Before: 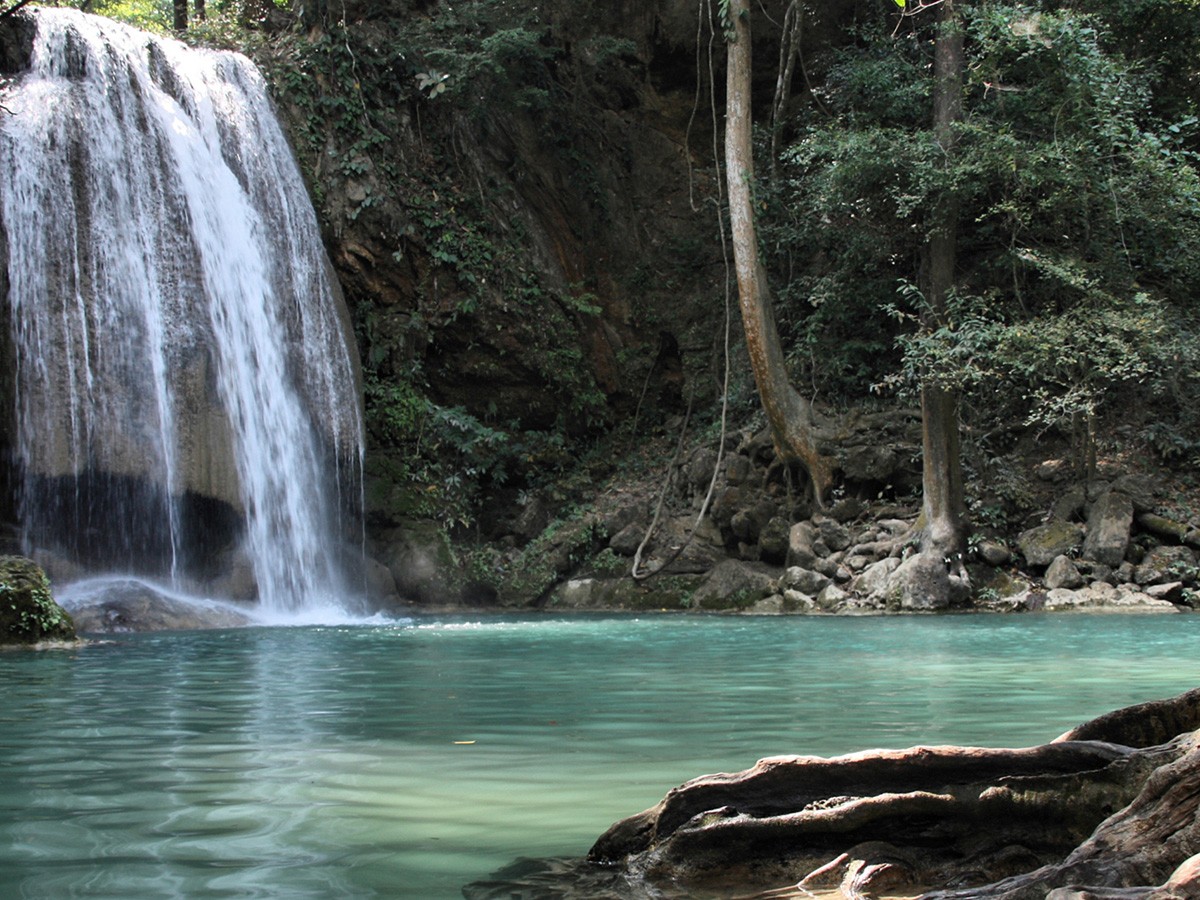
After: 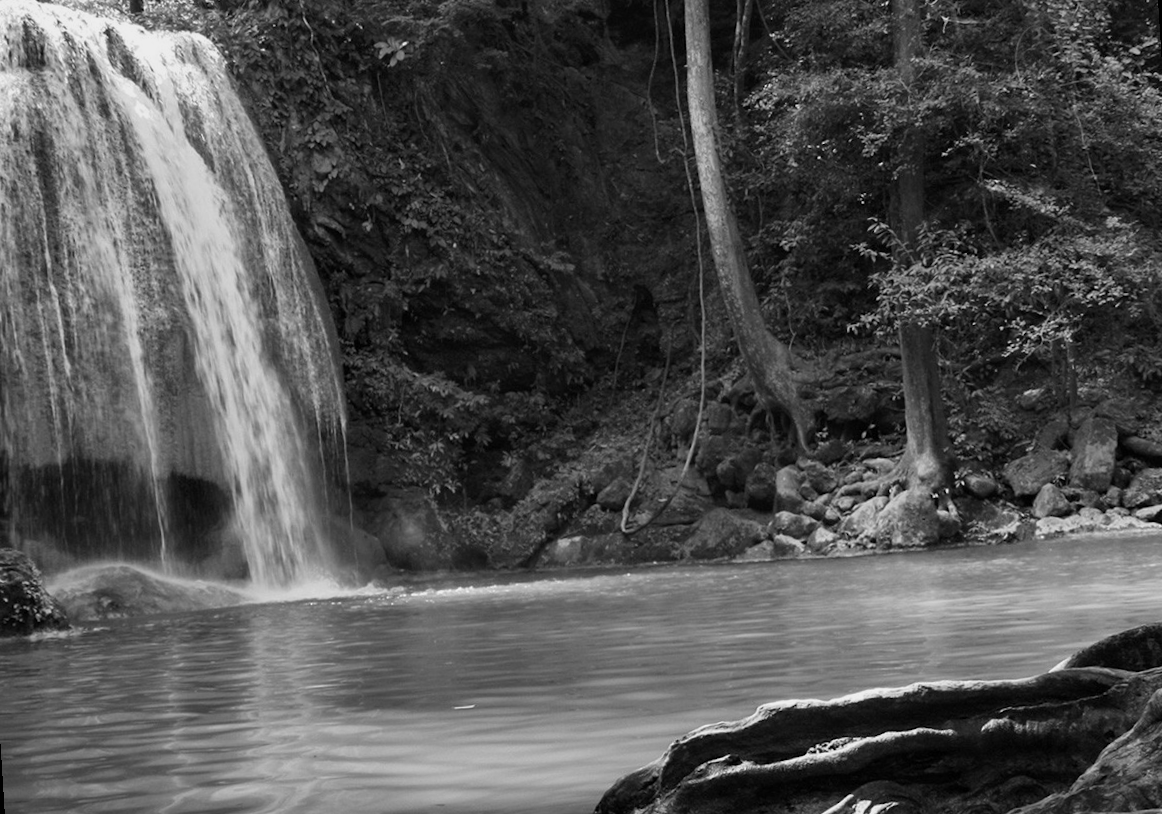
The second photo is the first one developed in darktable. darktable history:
rotate and perspective: rotation -3.52°, crop left 0.036, crop right 0.964, crop top 0.081, crop bottom 0.919
monochrome: a -92.57, b 58.91
